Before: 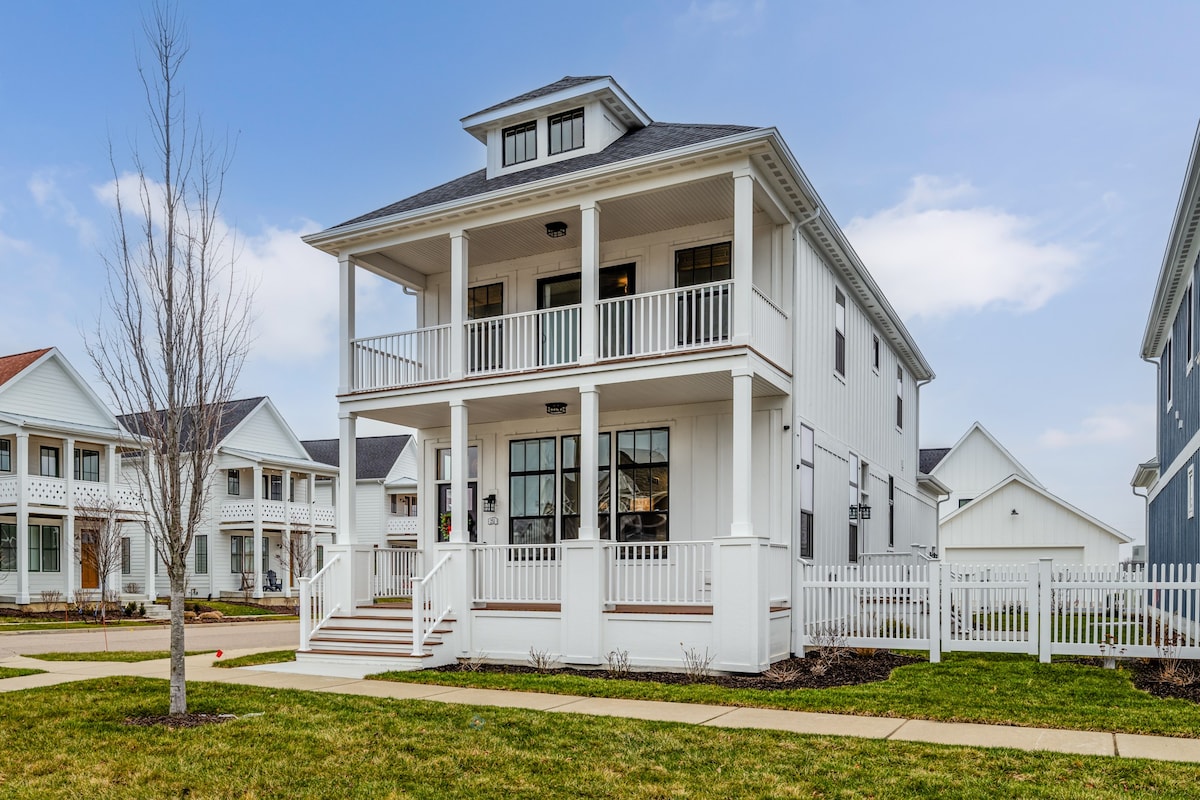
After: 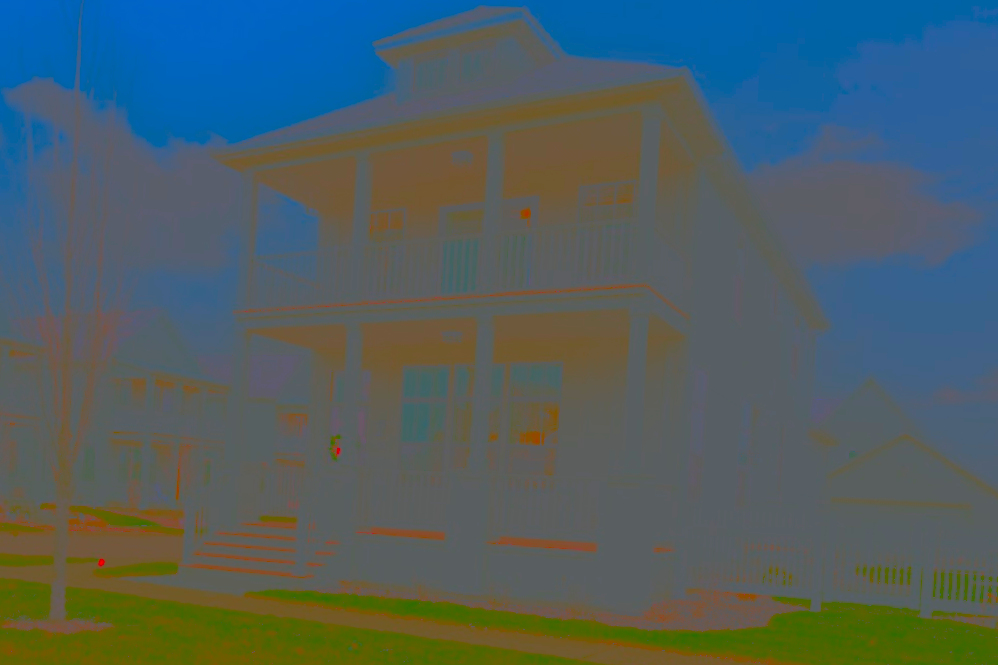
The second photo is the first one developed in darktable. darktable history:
crop and rotate: angle -3.27°, left 5.211%, top 5.211%, right 4.607%, bottom 4.607%
contrast brightness saturation: contrast -0.99, brightness -0.17, saturation 0.75
